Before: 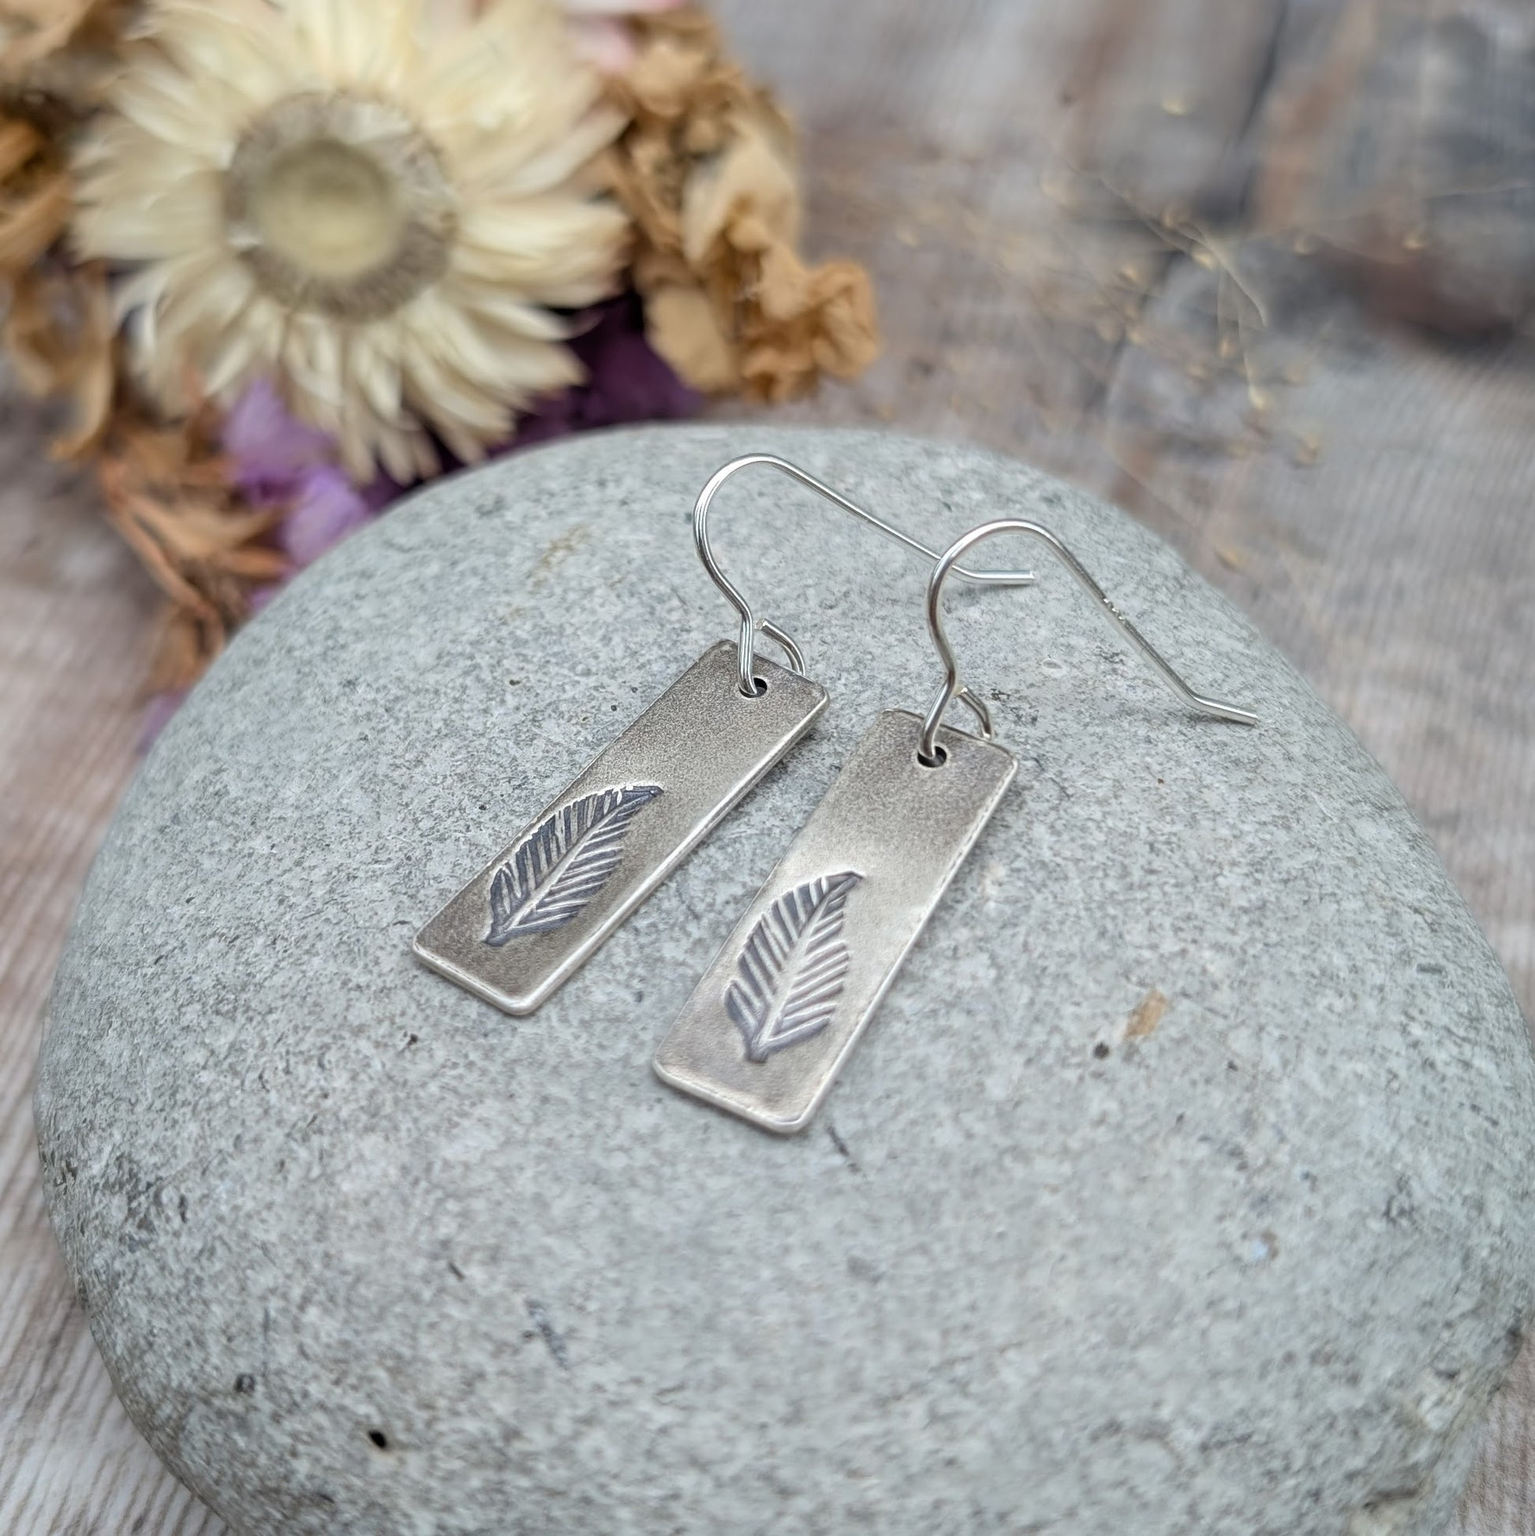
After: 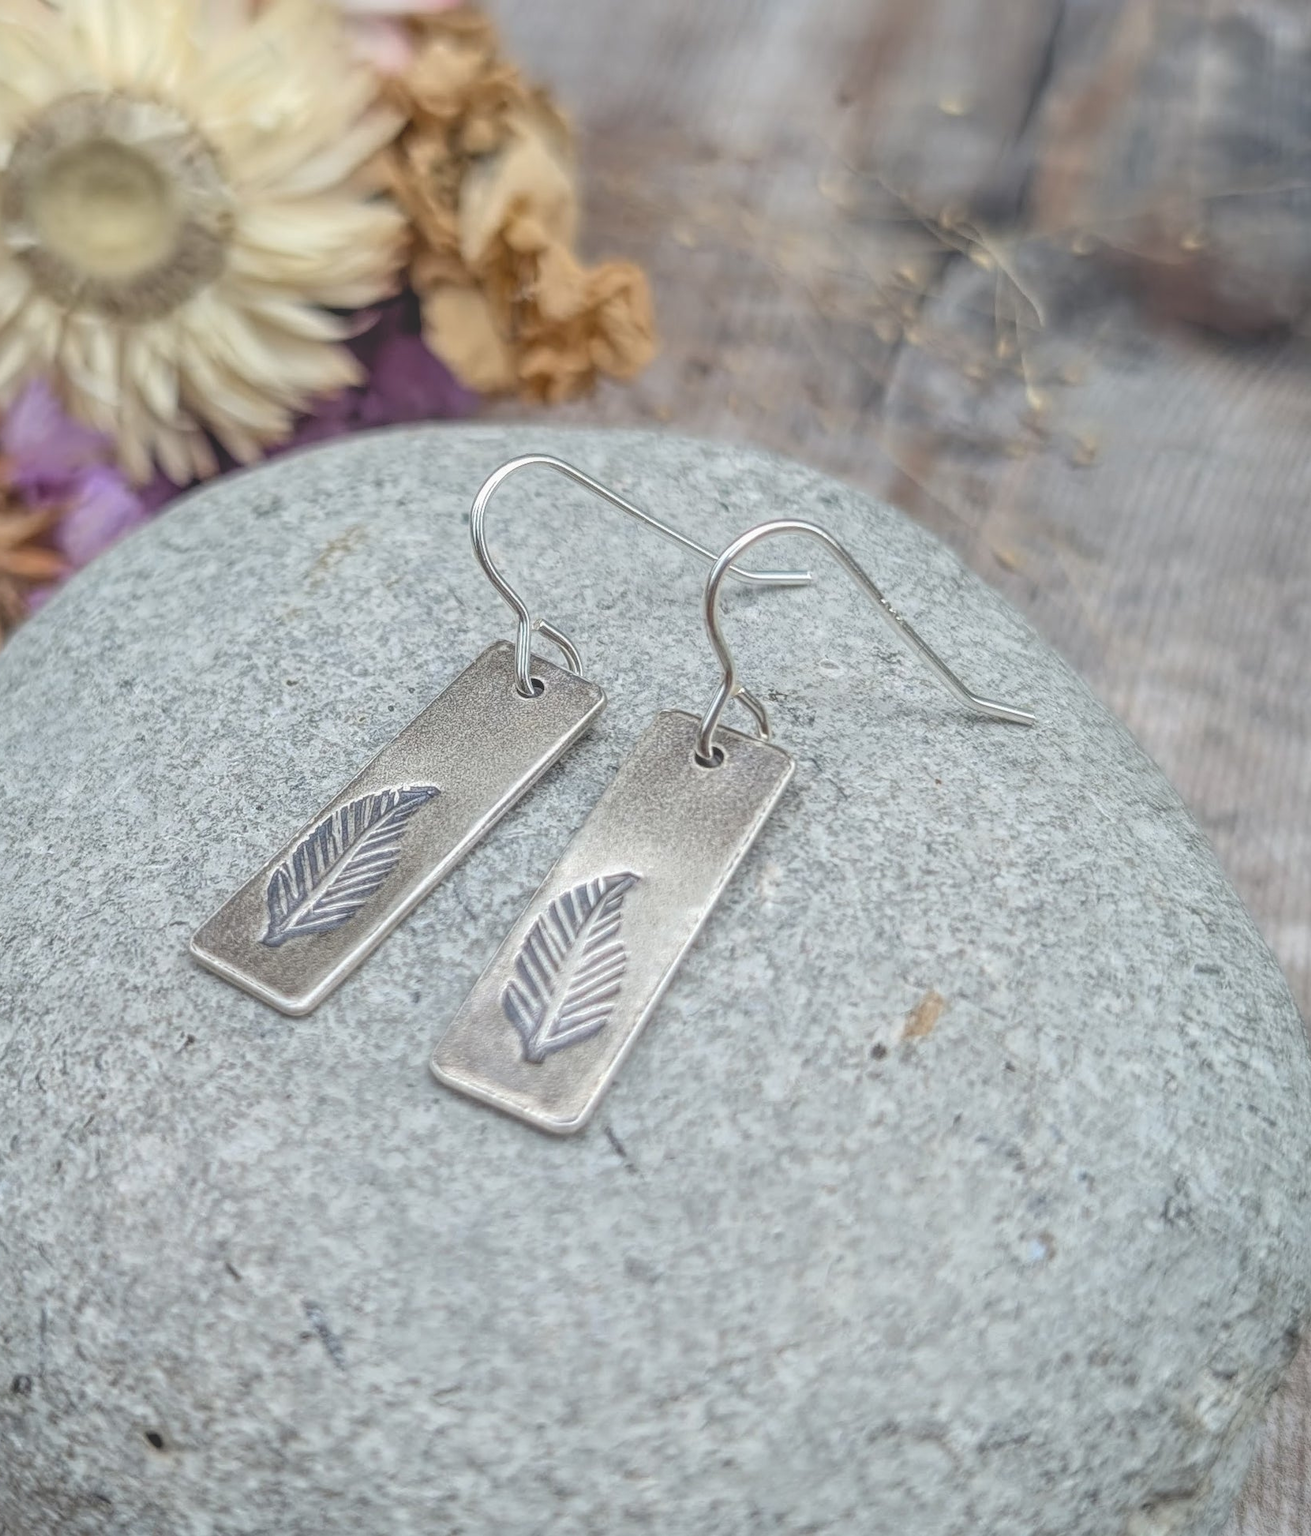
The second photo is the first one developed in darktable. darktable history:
crop and rotate: left 14.584%
local contrast: highlights 73%, shadows 15%, midtone range 0.197
